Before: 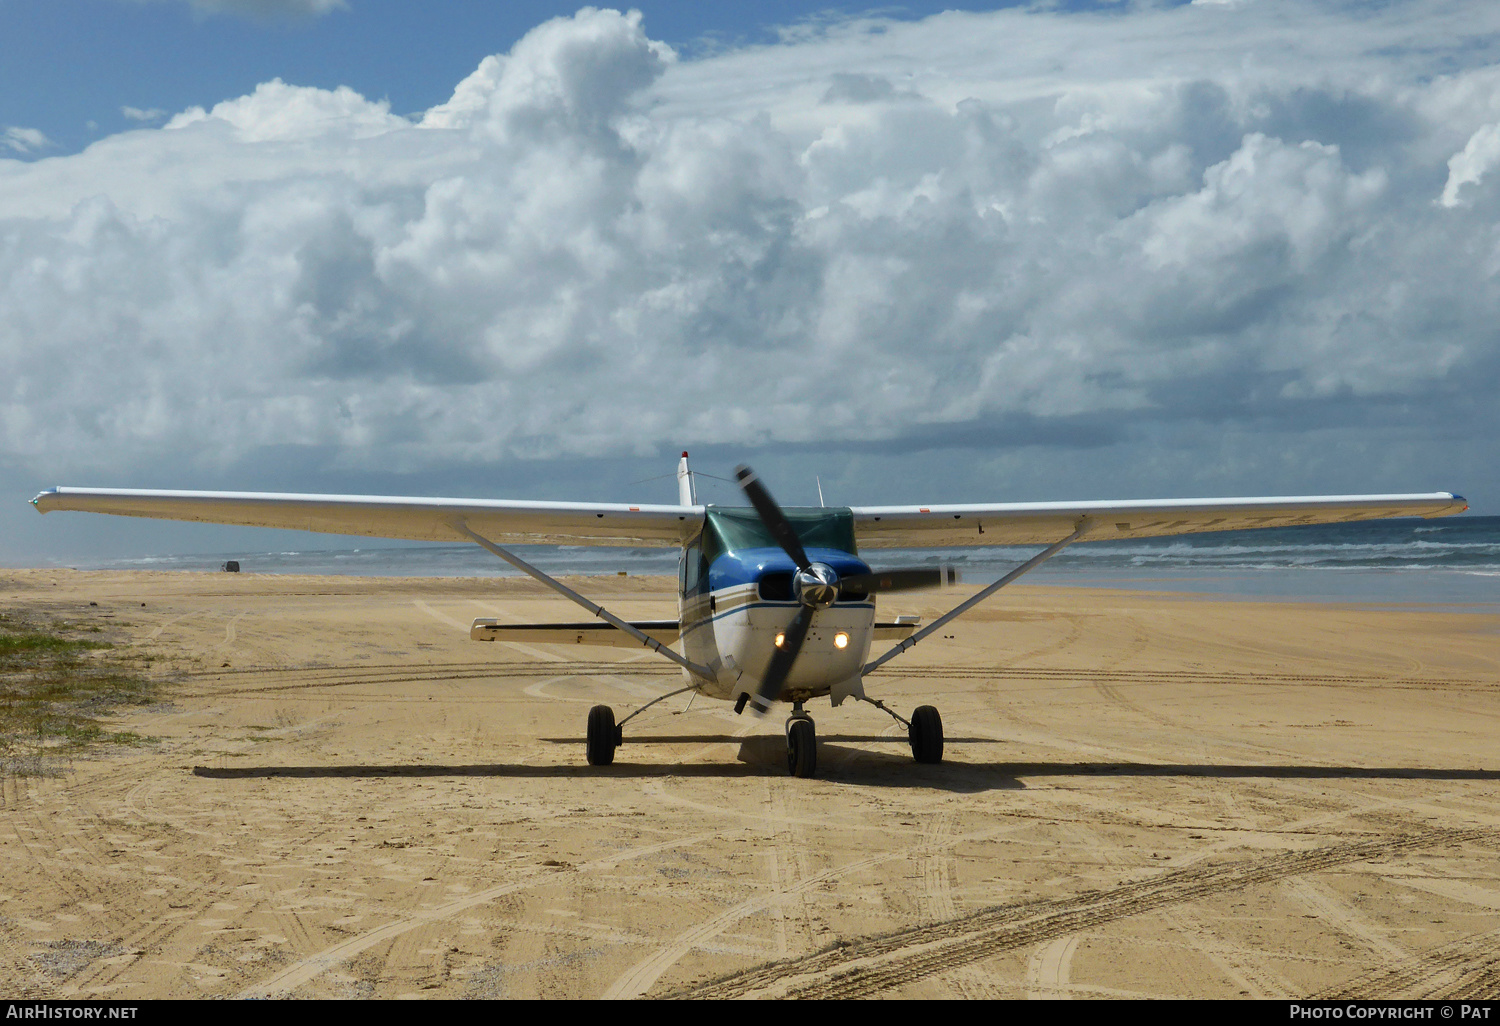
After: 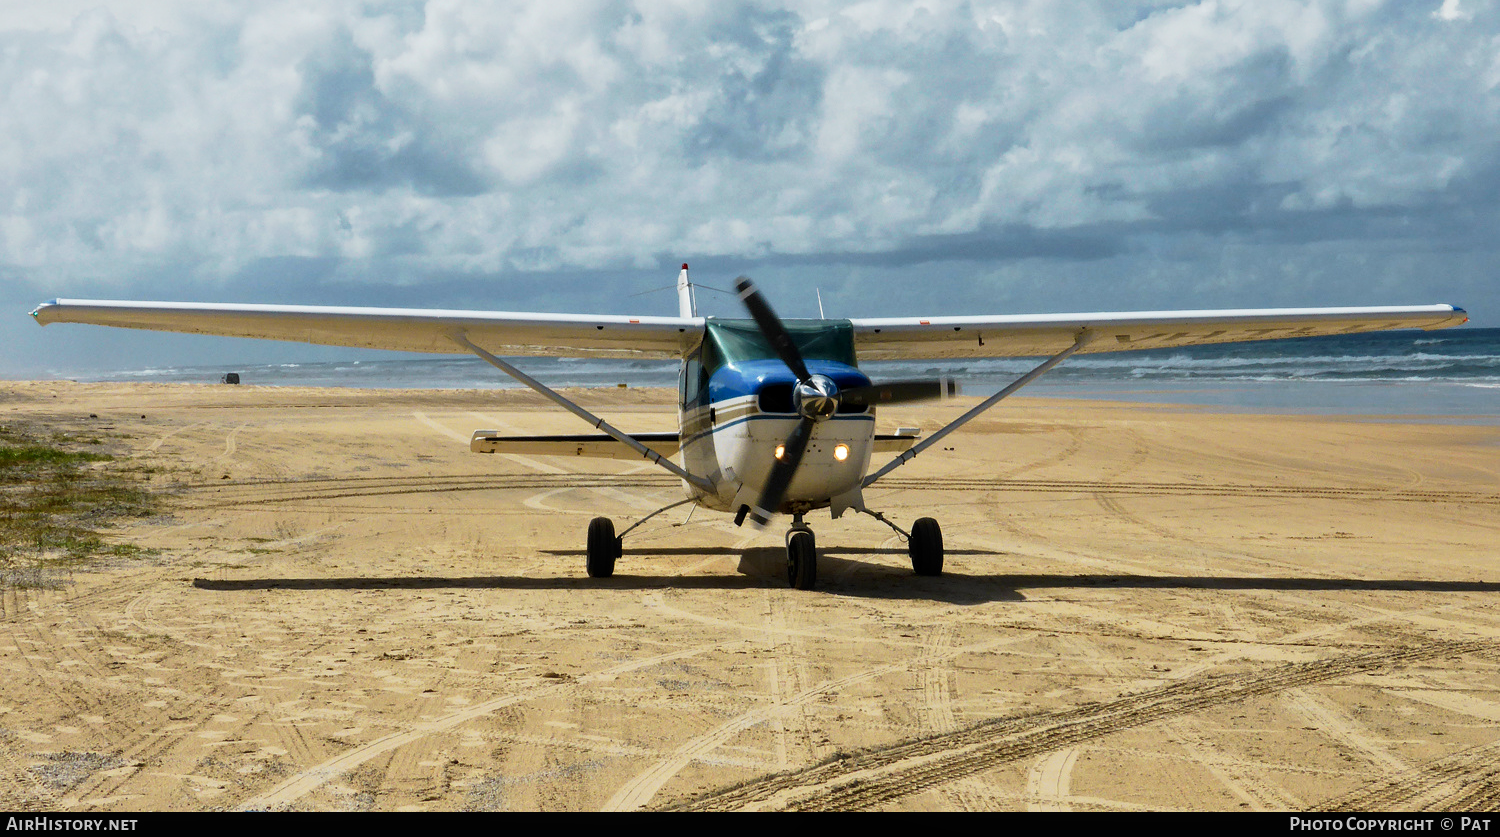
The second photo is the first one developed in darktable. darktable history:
crop and rotate: top 18.333%
local contrast: highlights 104%, shadows 97%, detail 120%, midtone range 0.2
tone curve: curves: ch0 [(0, 0.006) (0.037, 0.022) (0.123, 0.105) (0.19, 0.173) (0.277, 0.279) (0.474, 0.517) (0.597, 0.662) (0.687, 0.774) (0.855, 0.891) (1, 0.982)]; ch1 [(0, 0) (0.243, 0.245) (0.422, 0.415) (0.493, 0.498) (0.508, 0.503) (0.531, 0.55) (0.551, 0.582) (0.626, 0.672) (0.694, 0.732) (1, 1)]; ch2 [(0, 0) (0.249, 0.216) (0.356, 0.329) (0.424, 0.442) (0.476, 0.477) (0.498, 0.503) (0.517, 0.524) (0.532, 0.547) (0.562, 0.592) (0.614, 0.657) (0.706, 0.748) (0.808, 0.809) (0.991, 0.968)], preserve colors none
